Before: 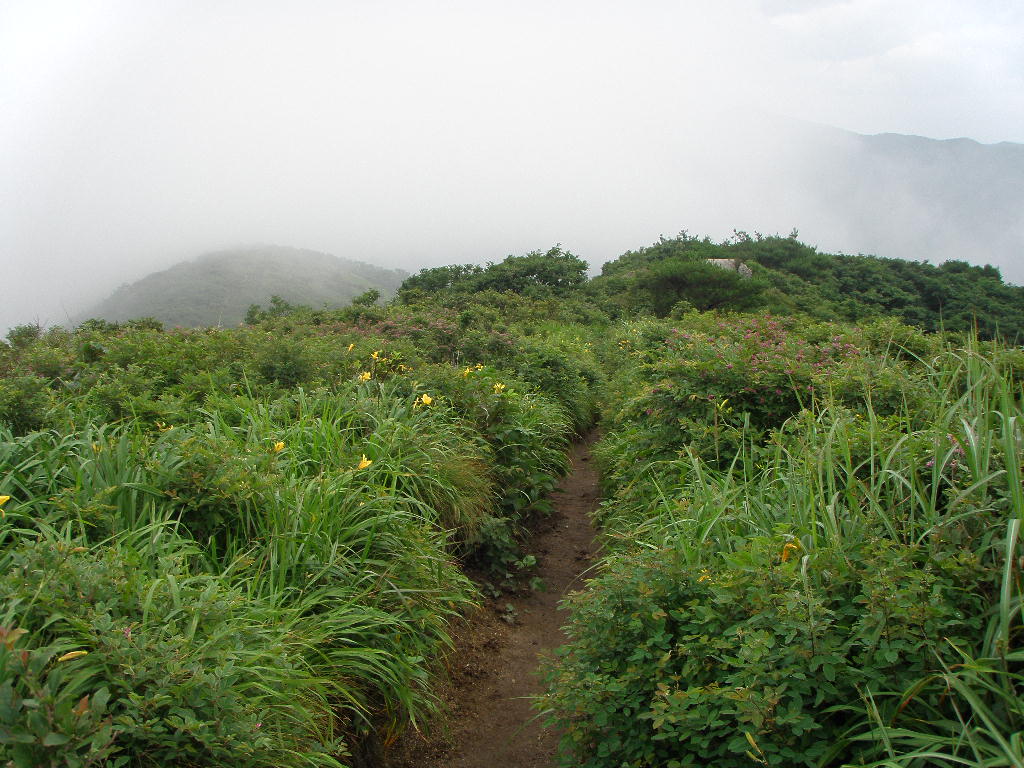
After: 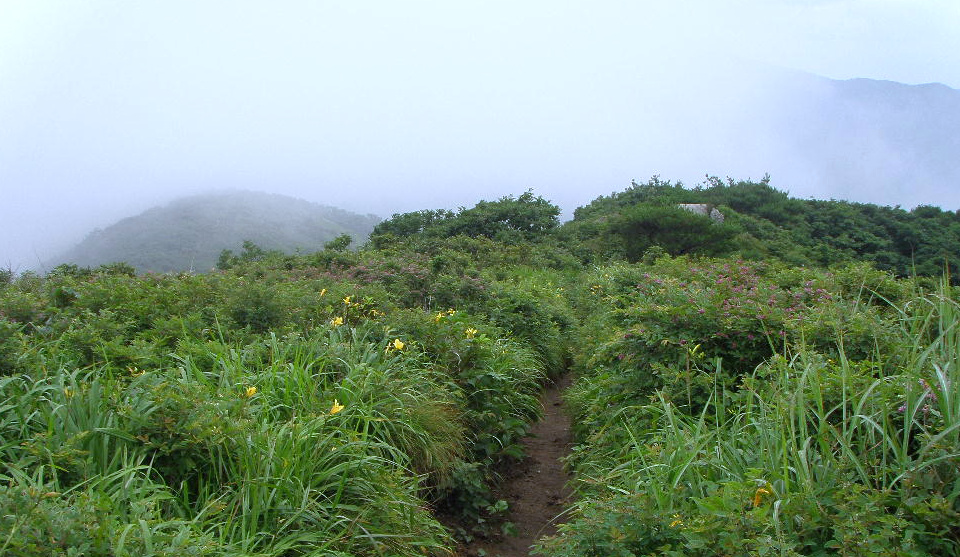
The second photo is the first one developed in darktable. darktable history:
white balance: red 0.948, green 1.02, blue 1.176
crop: left 2.737%, top 7.287%, right 3.421%, bottom 20.179%
